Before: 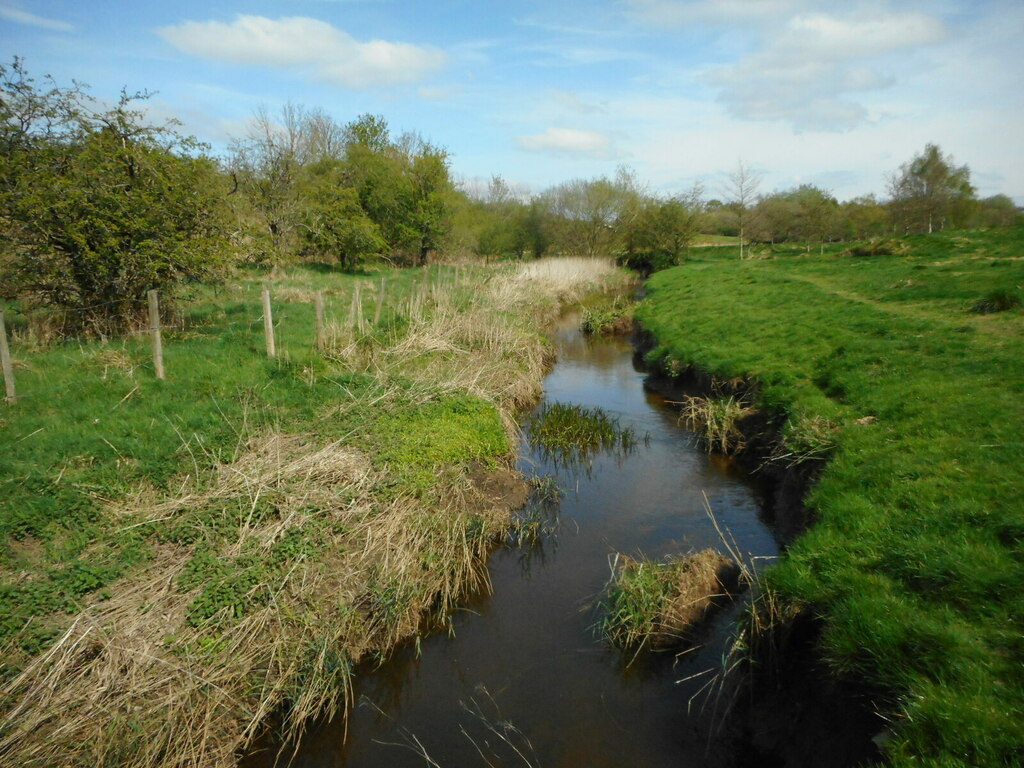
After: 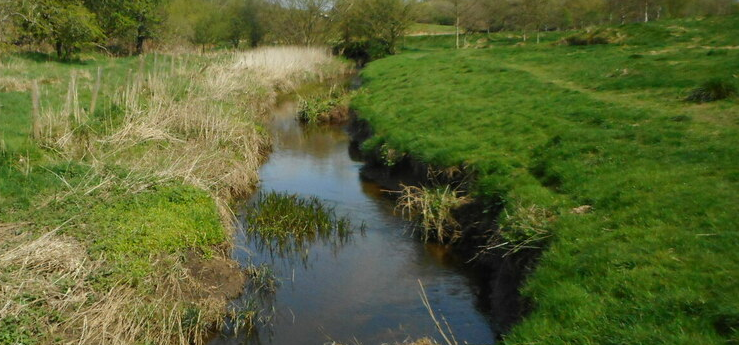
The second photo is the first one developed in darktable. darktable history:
crop and rotate: left 27.741%, top 27.544%, bottom 27.412%
